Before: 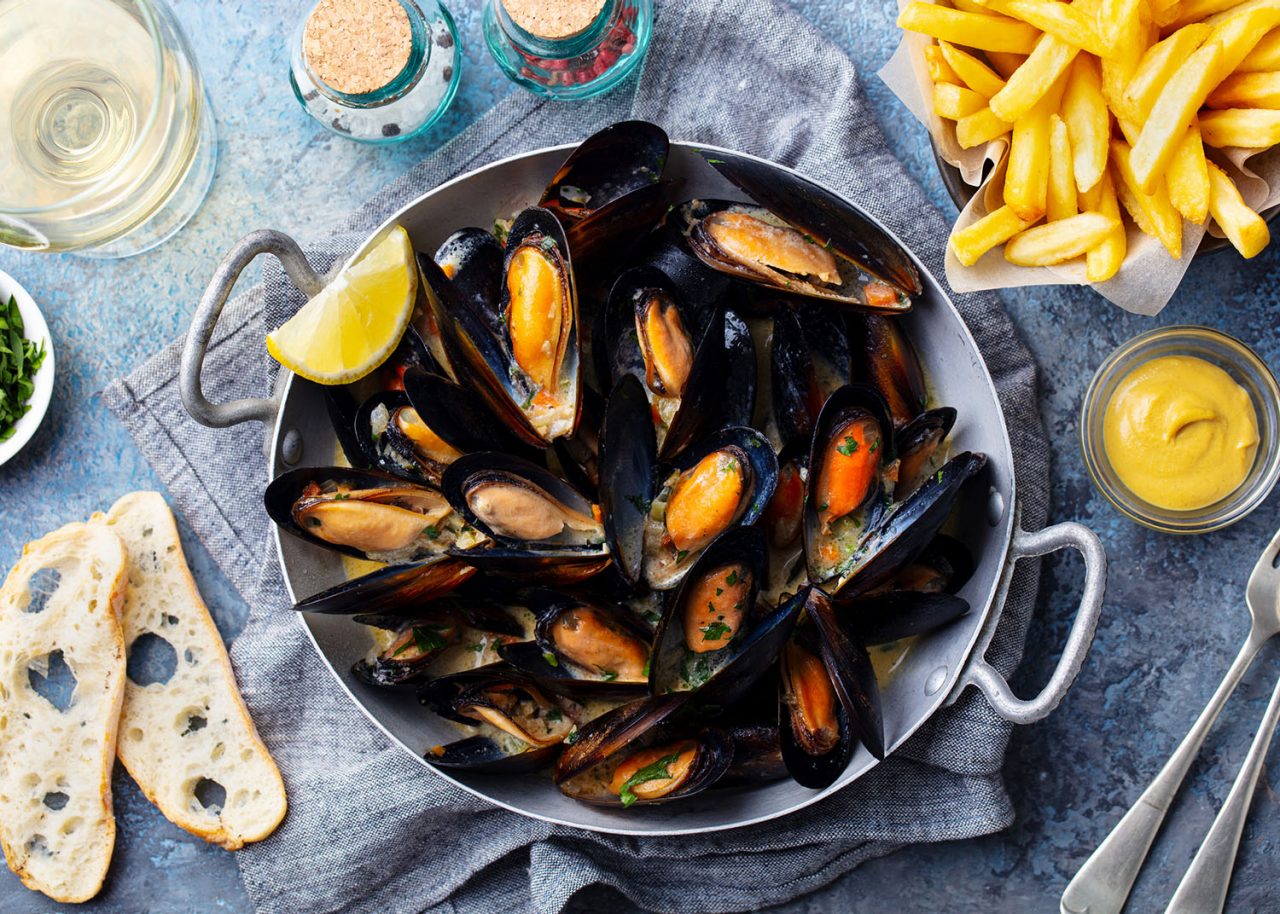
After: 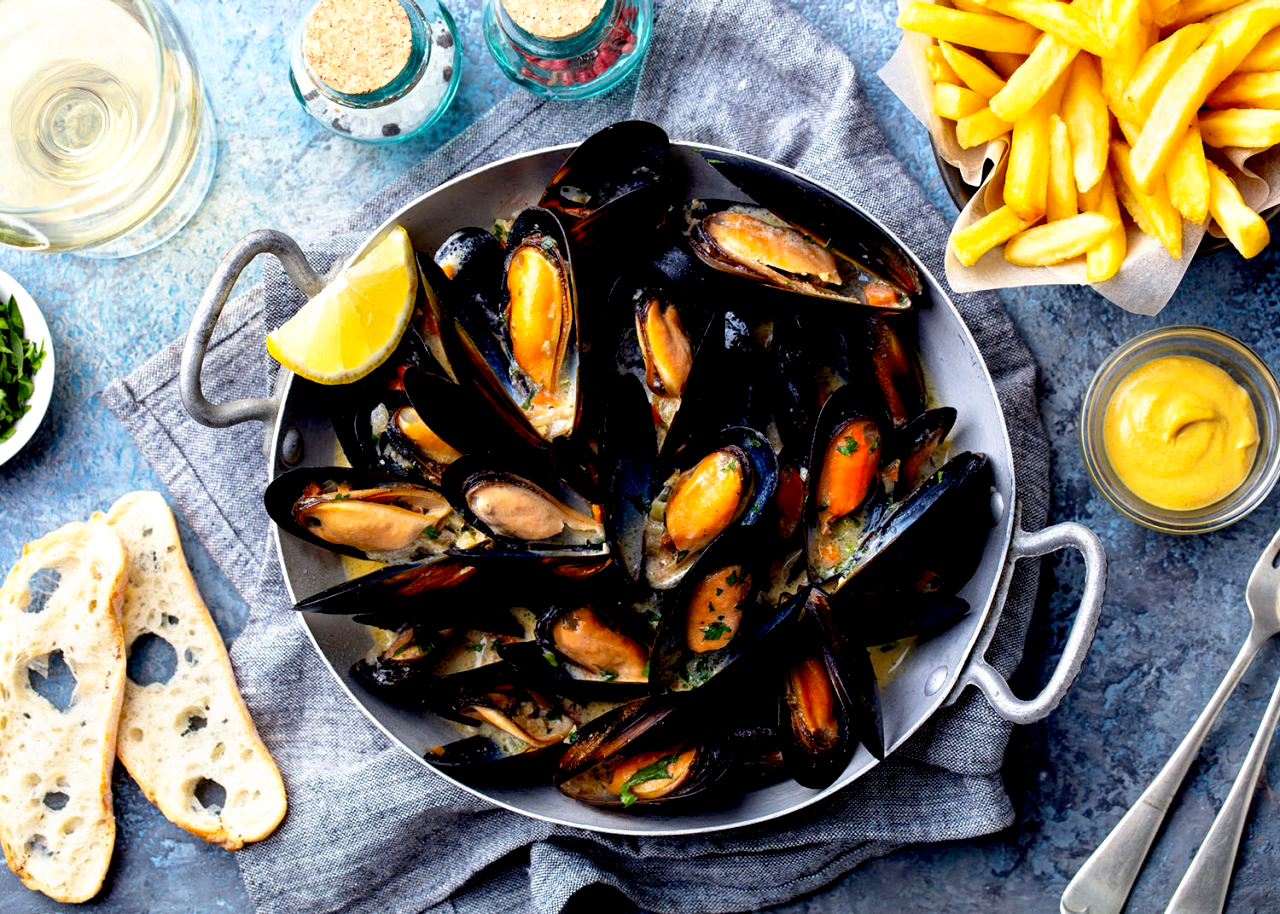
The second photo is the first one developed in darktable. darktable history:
base curve: curves: ch0 [(0.017, 0) (0.425, 0.441) (0.844, 0.933) (1, 1)], preserve colors none
exposure: exposure 0.191 EV, compensate highlight preservation false
